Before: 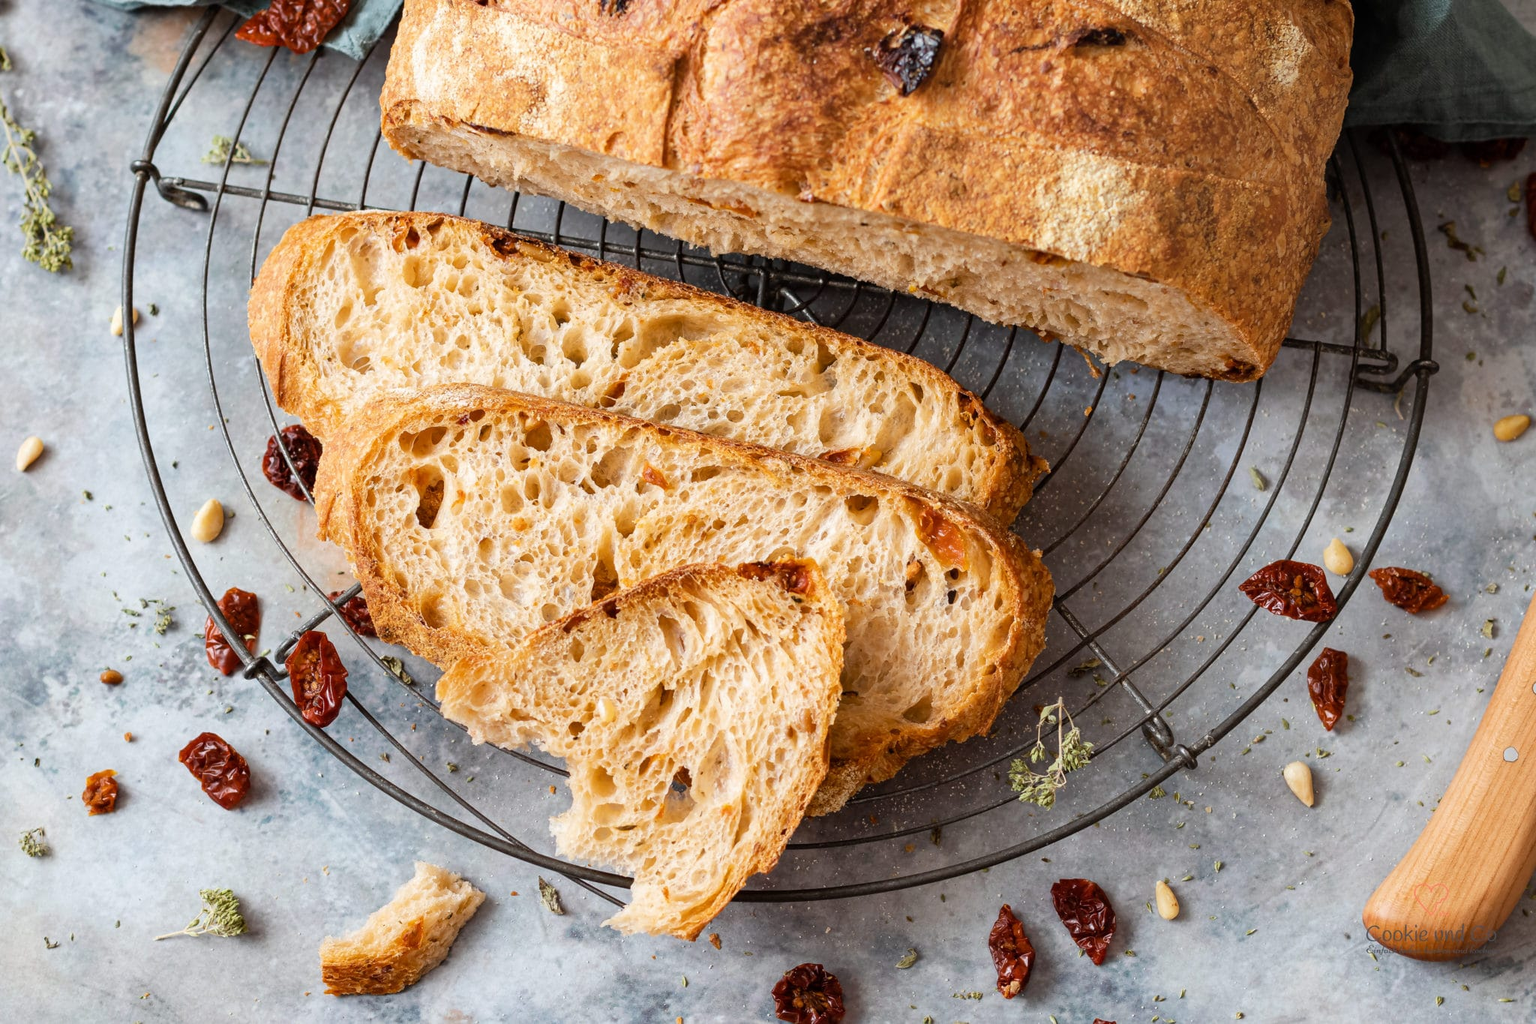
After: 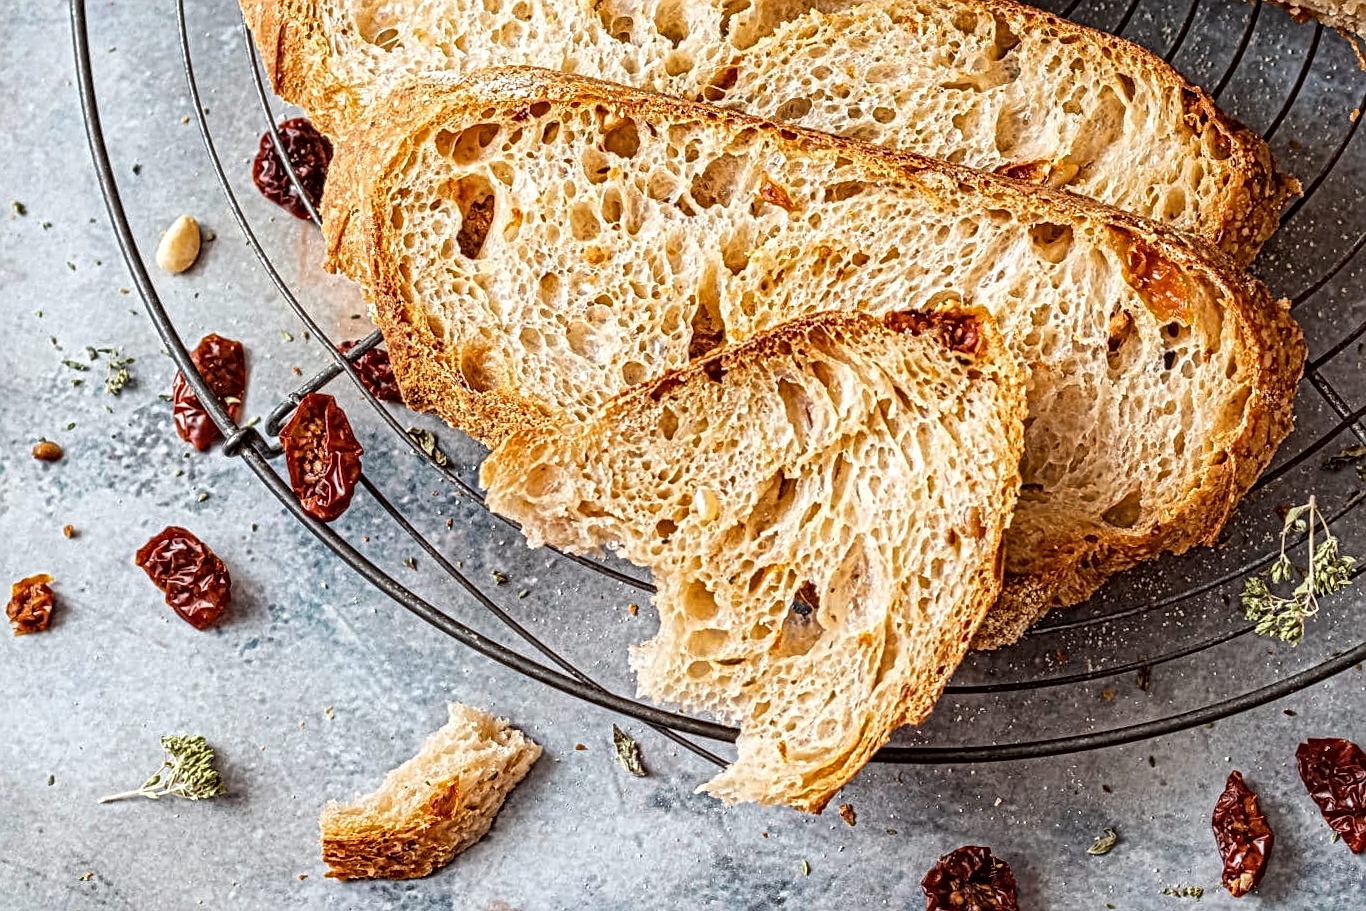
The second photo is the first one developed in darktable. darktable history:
local contrast: mode bilateral grid, contrast 20, coarseness 3, detail 300%, midtone range 0.2
crop and rotate: angle -0.82°, left 3.85%, top 31.828%, right 27.992%
